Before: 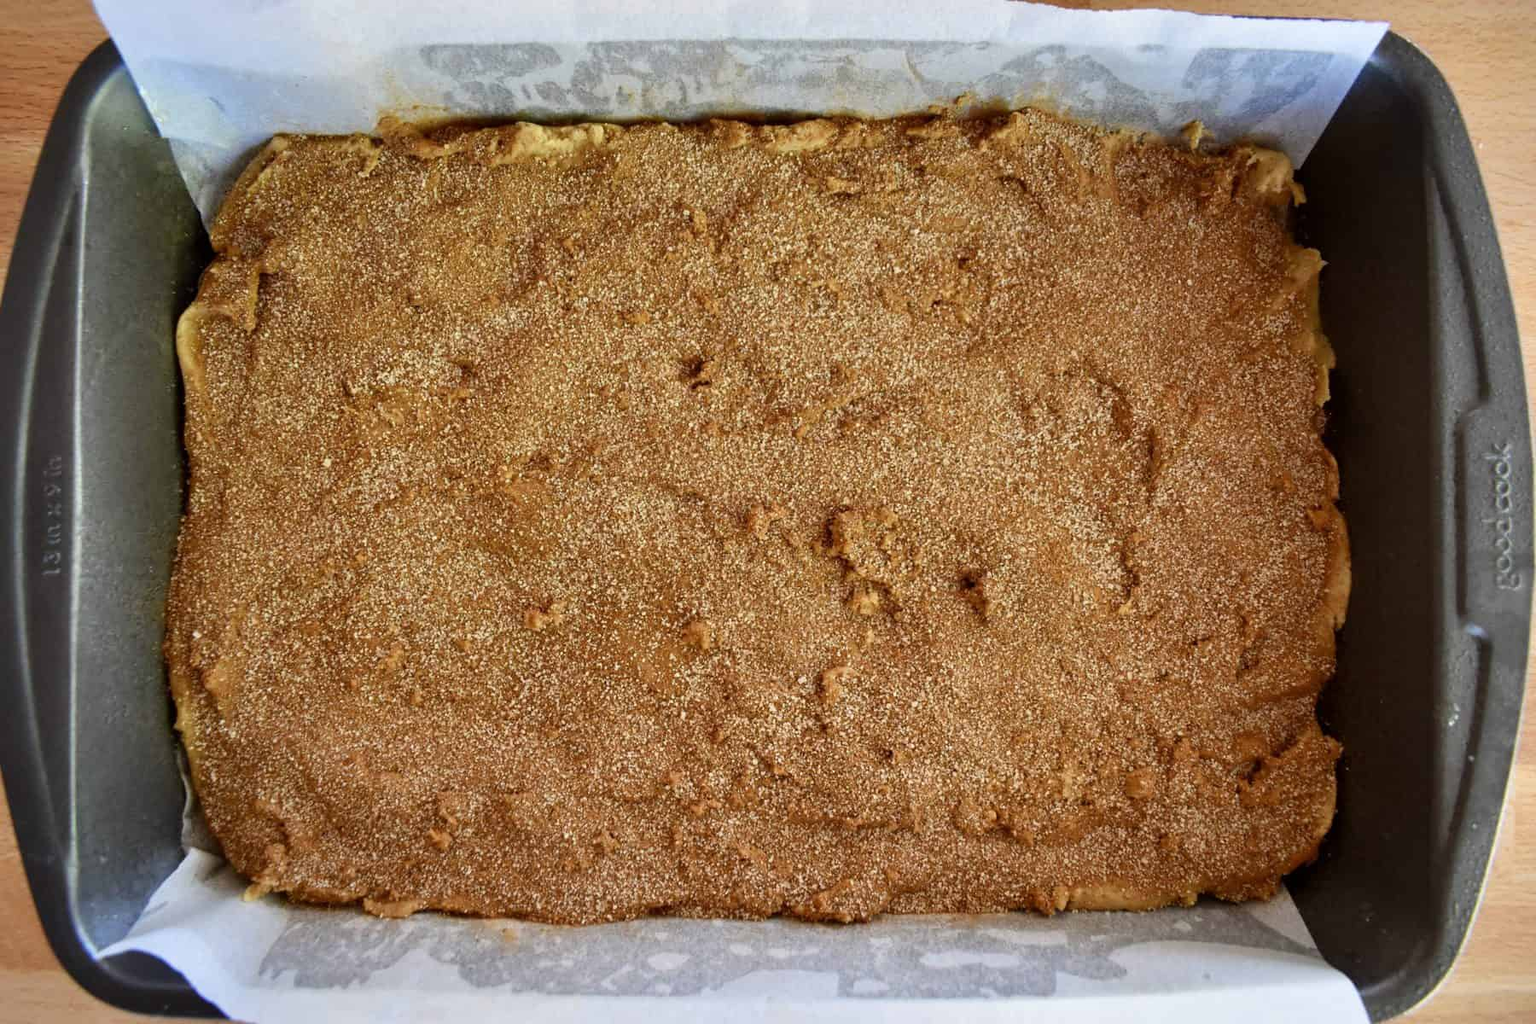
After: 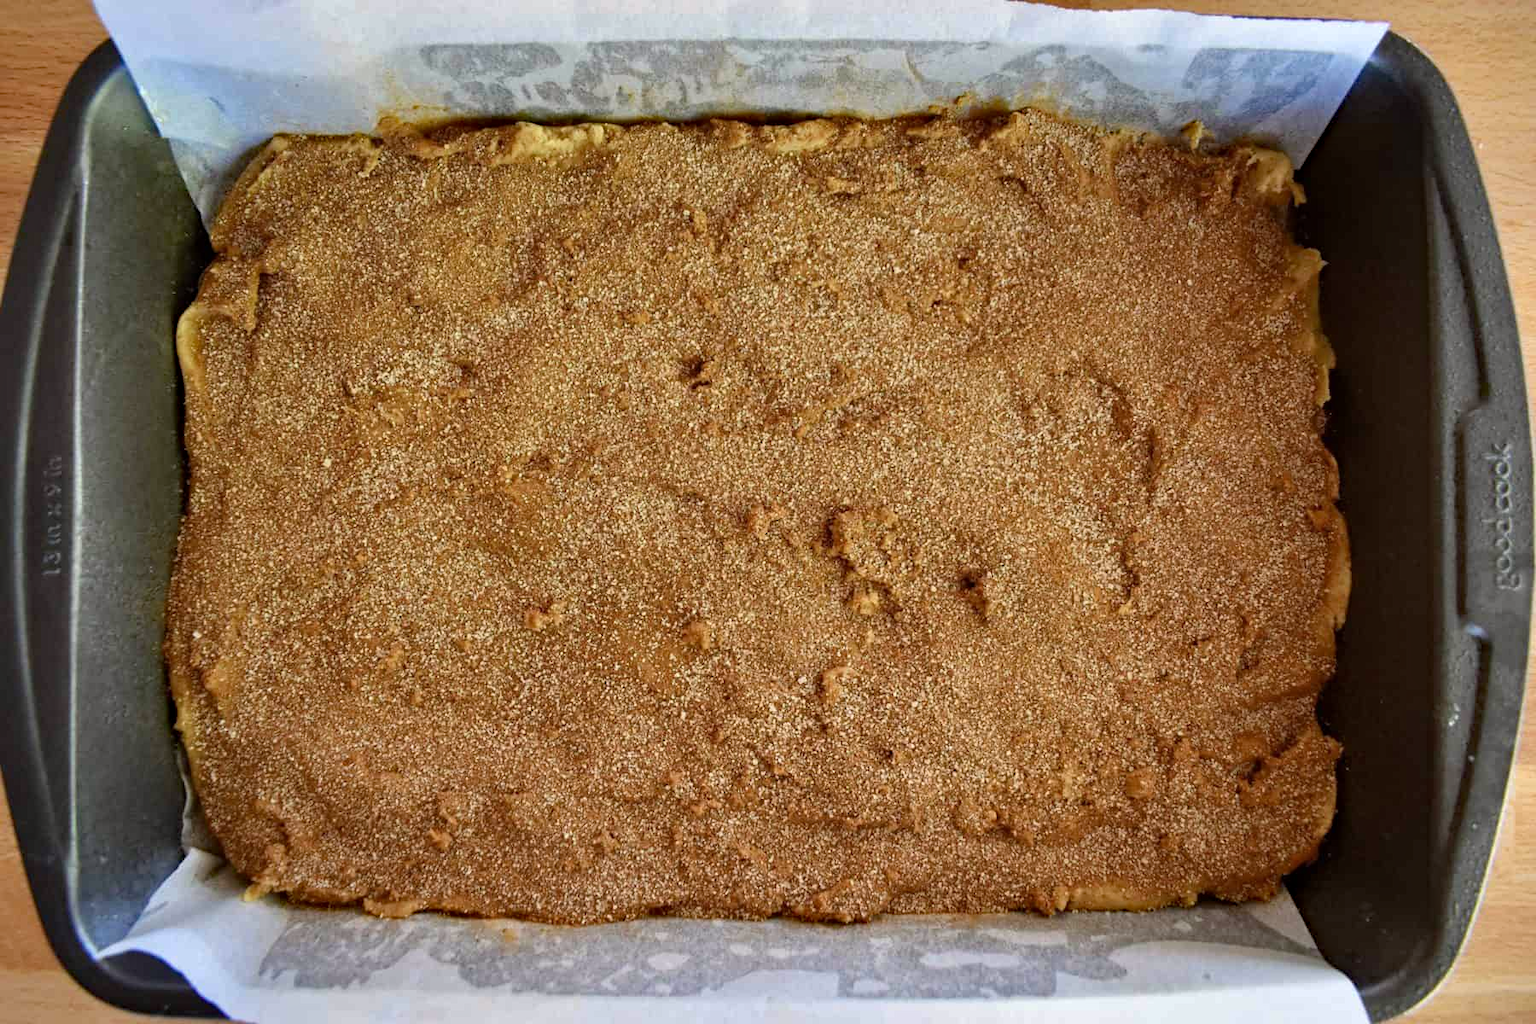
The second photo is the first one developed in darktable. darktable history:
haze removal: strength 0.296, distance 0.248, compatibility mode true, adaptive false
